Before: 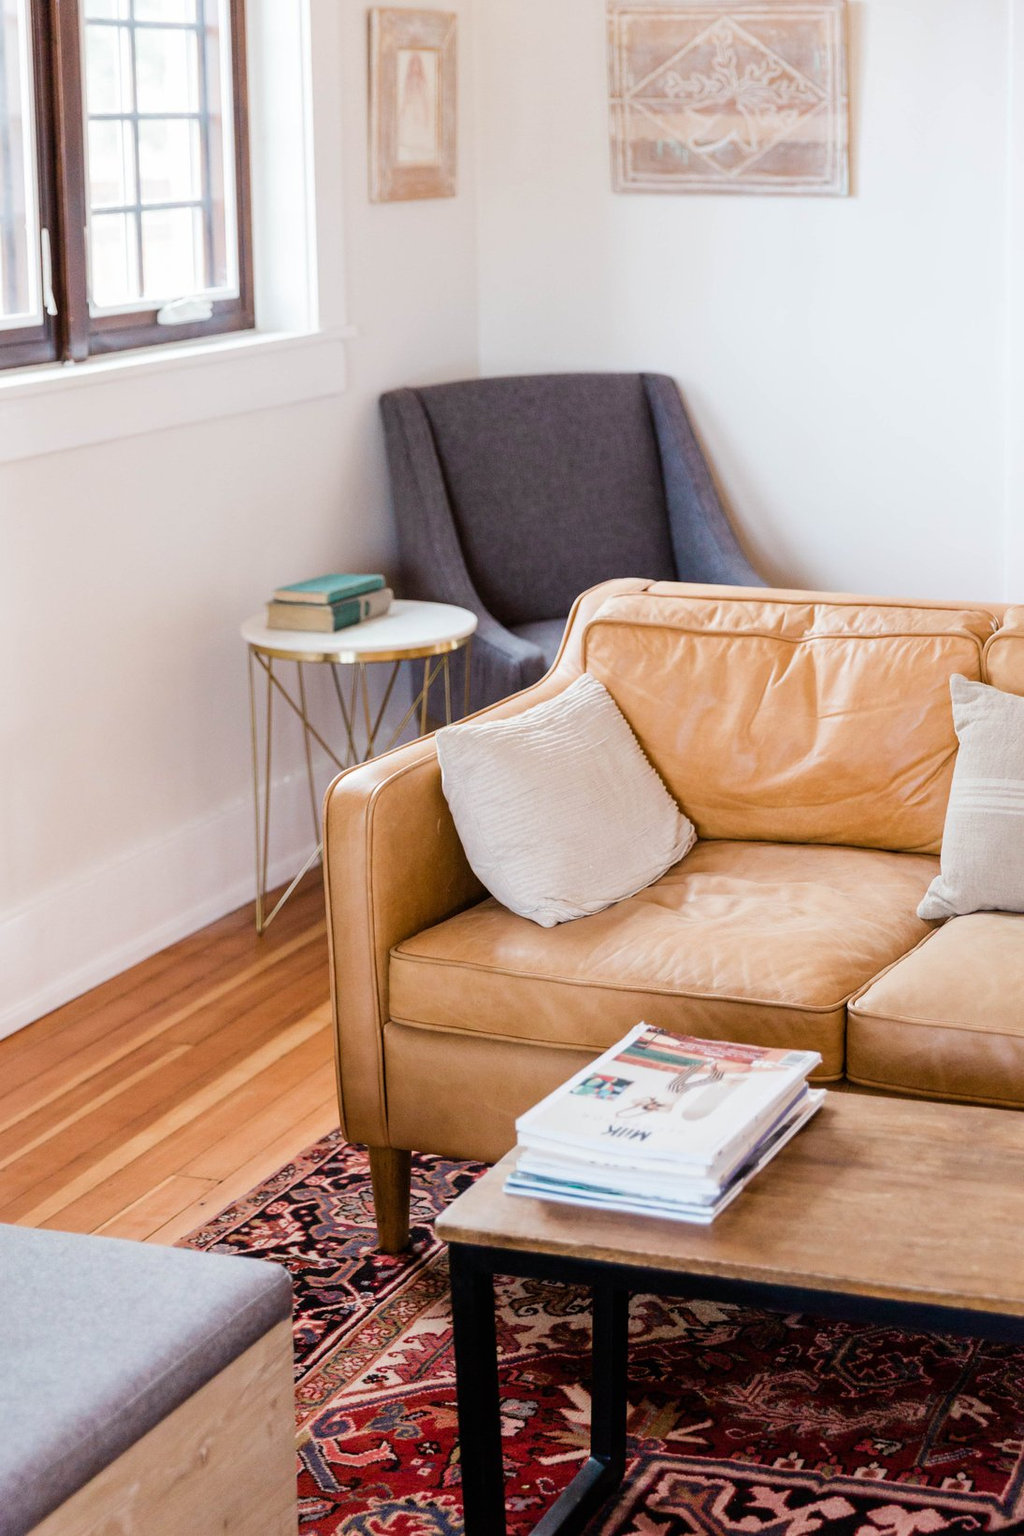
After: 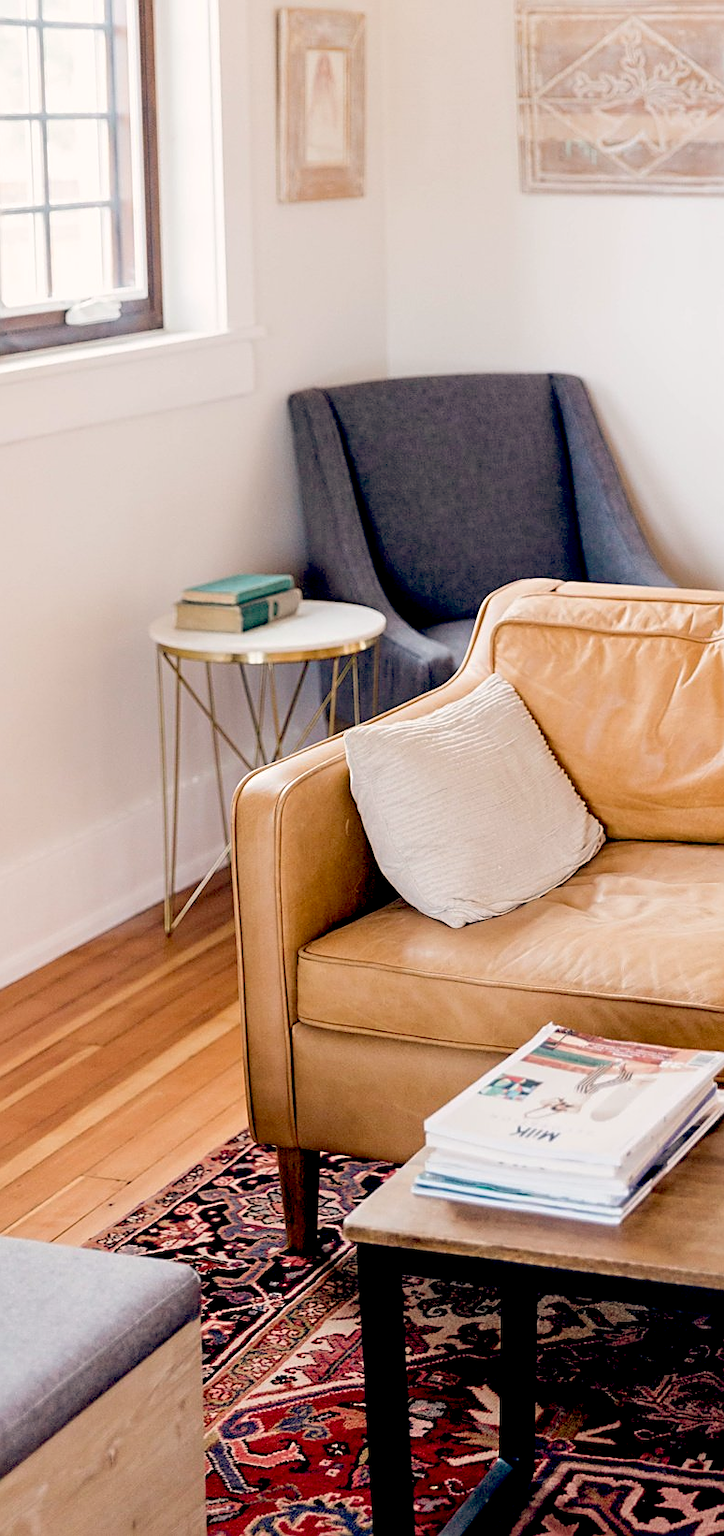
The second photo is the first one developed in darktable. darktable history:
crop and rotate: left 9.061%, right 20.142%
sharpen: on, module defaults
color balance: lift [0.975, 0.993, 1, 1.015], gamma [1.1, 1, 1, 0.945], gain [1, 1.04, 1, 0.95]
